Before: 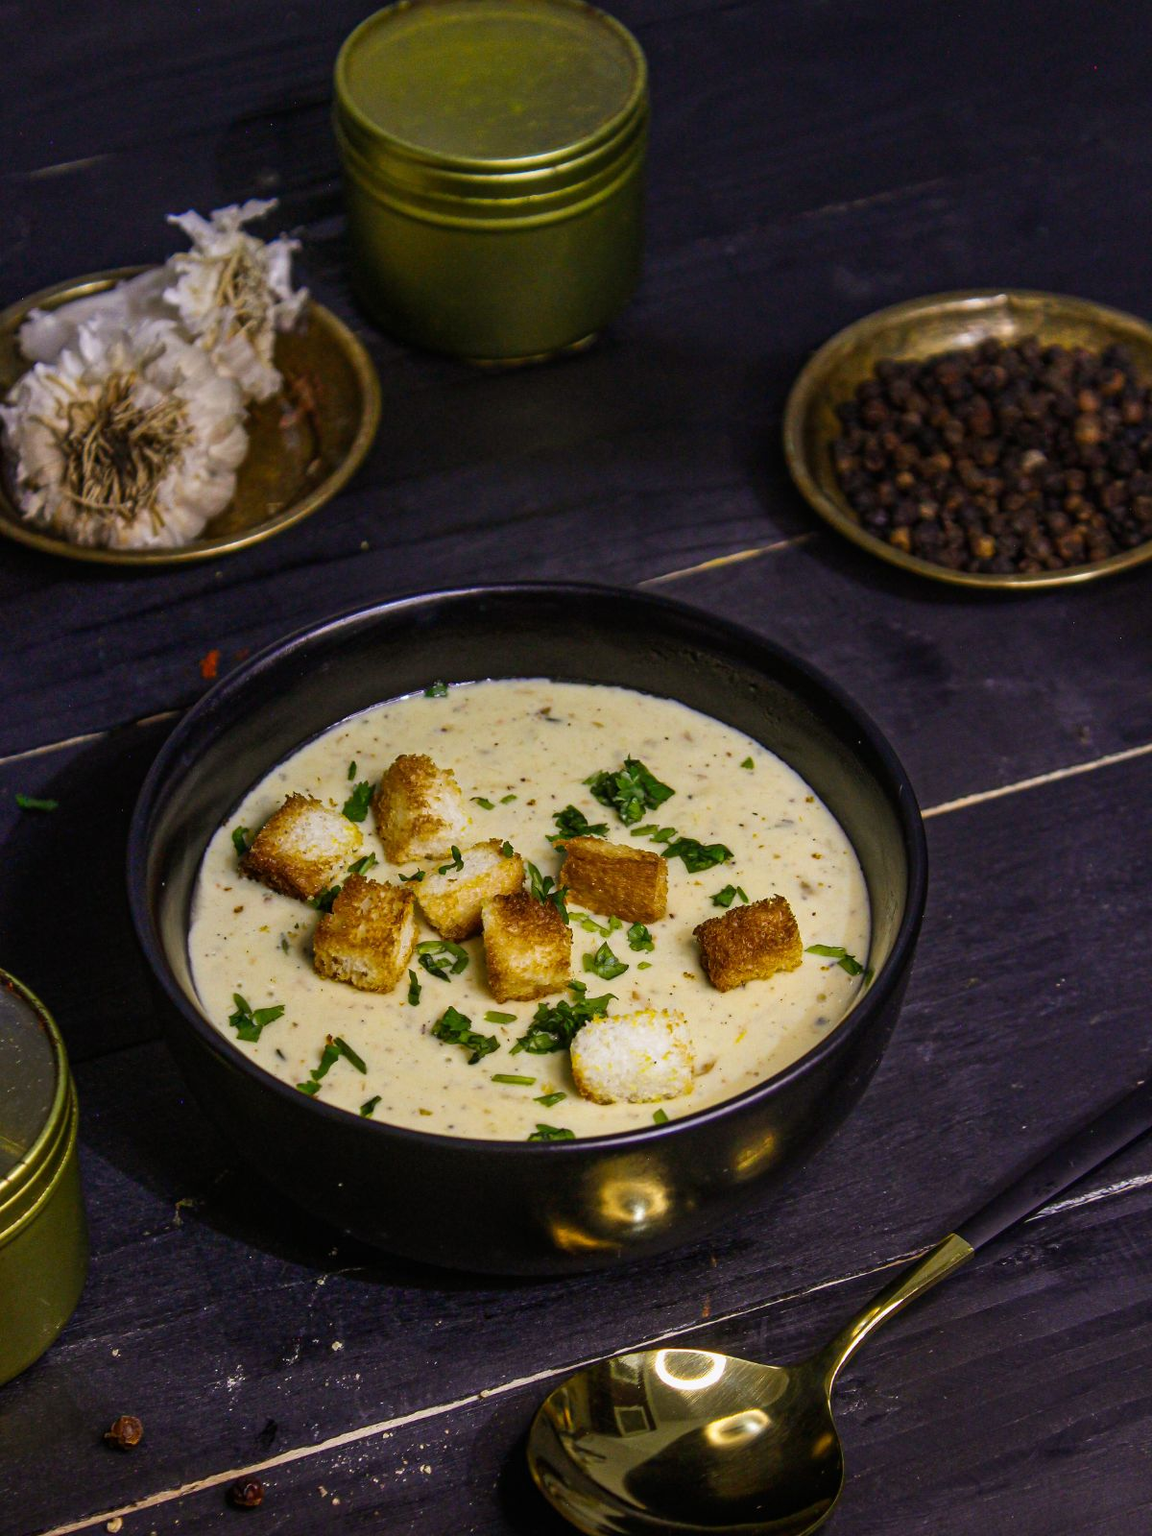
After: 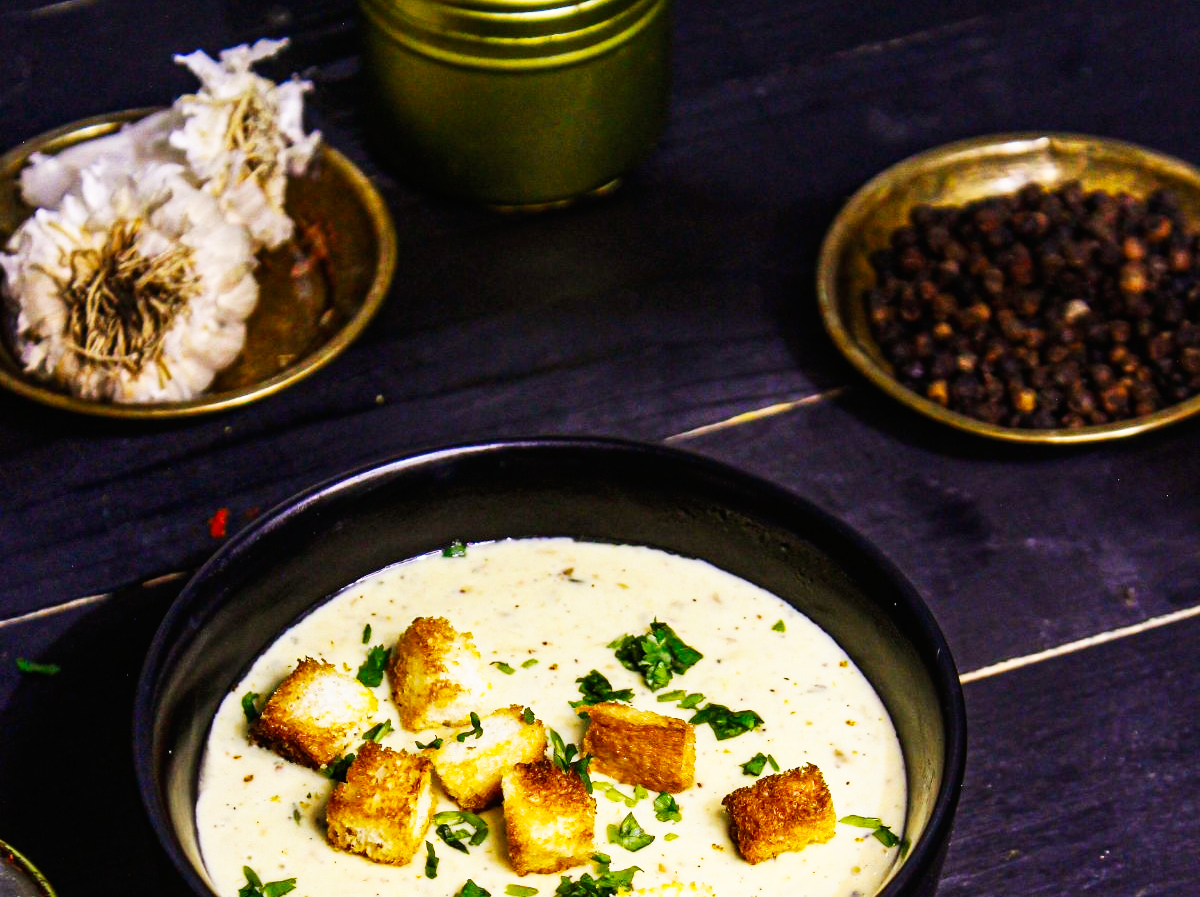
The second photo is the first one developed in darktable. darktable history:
base curve: curves: ch0 [(0, 0) (0.007, 0.004) (0.027, 0.03) (0.046, 0.07) (0.207, 0.54) (0.442, 0.872) (0.673, 0.972) (1, 1)], preserve colors none
crop and rotate: top 10.605%, bottom 33.274%
